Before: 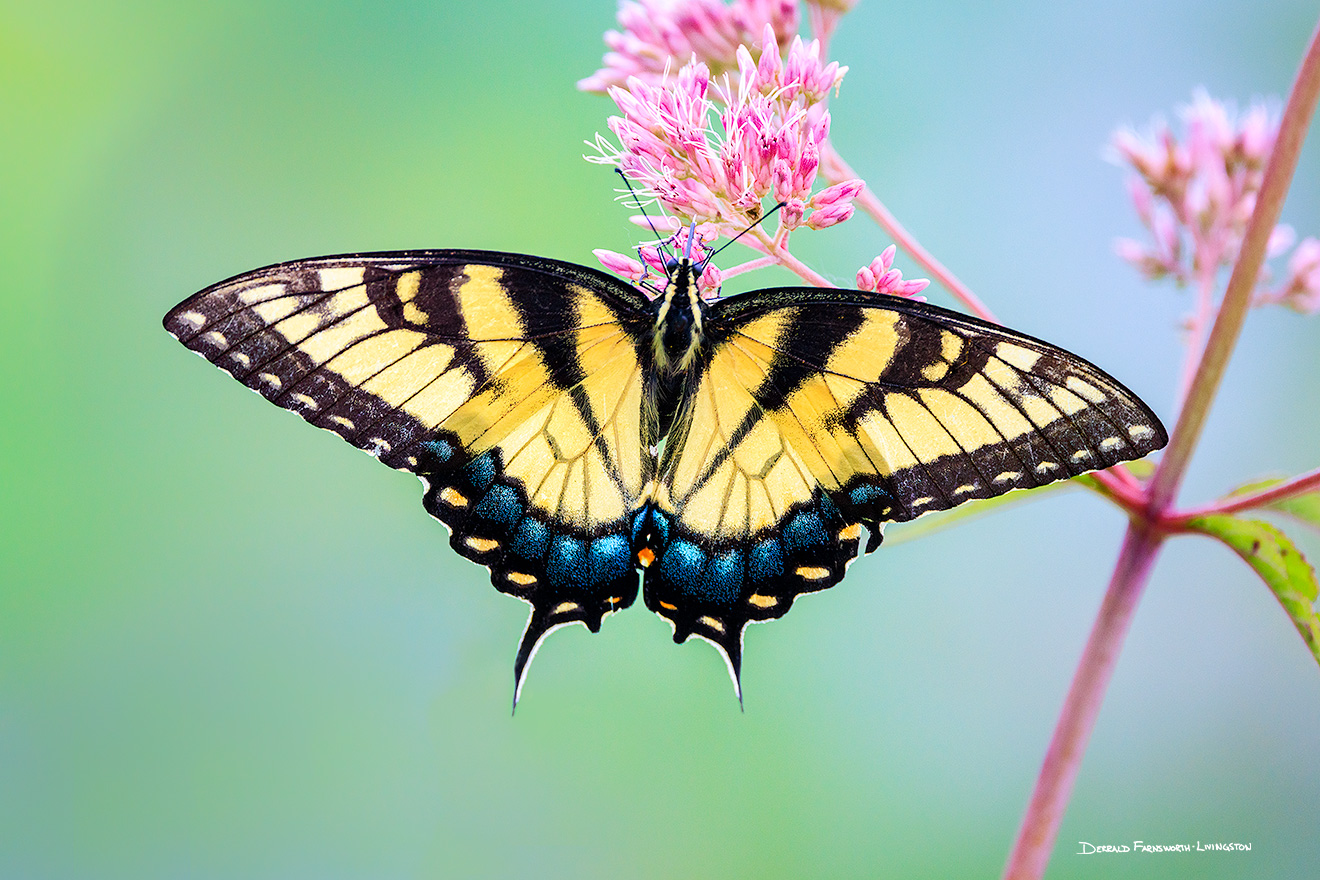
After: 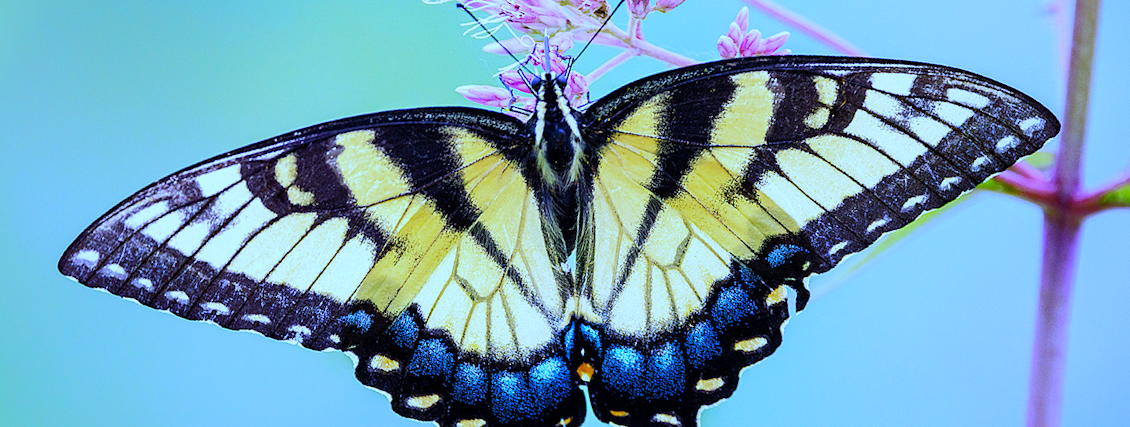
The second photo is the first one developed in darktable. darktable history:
rotate and perspective: rotation -14.8°, crop left 0.1, crop right 0.903, crop top 0.25, crop bottom 0.748
crop: left 2.737%, top 7.287%, right 3.421%, bottom 20.179%
white balance: red 0.766, blue 1.537
